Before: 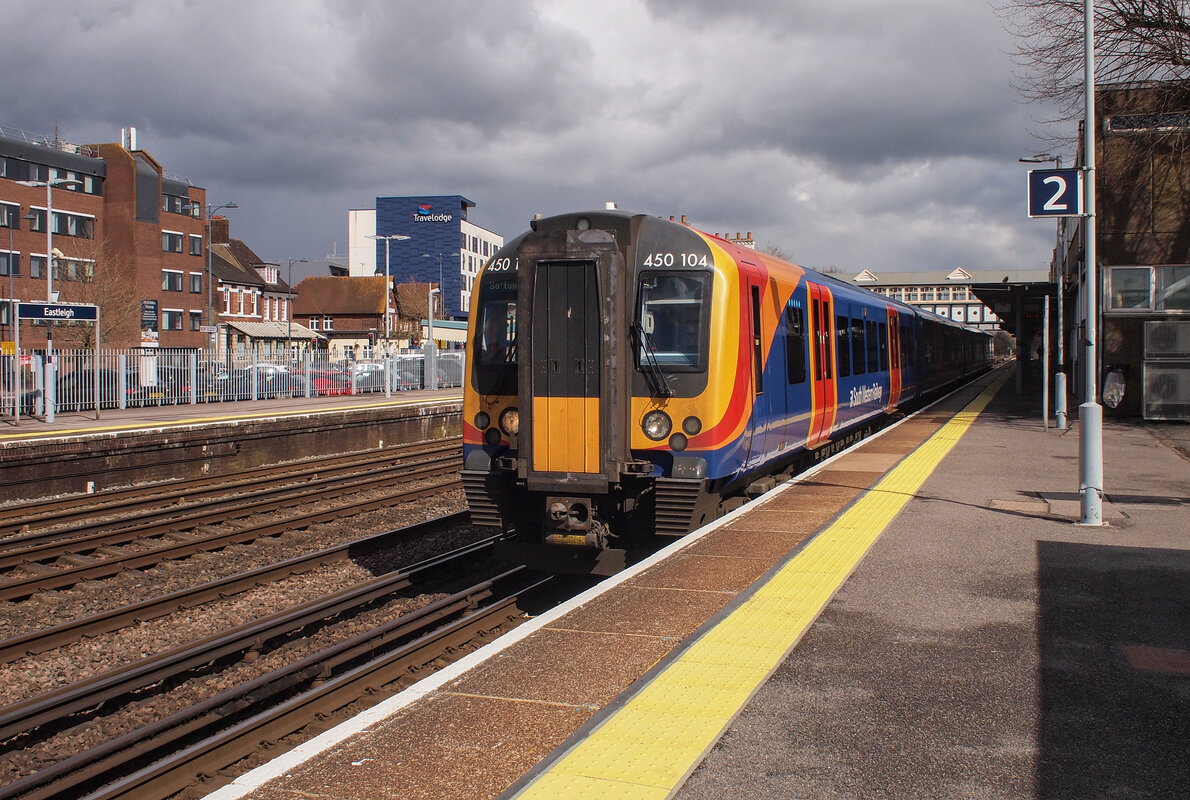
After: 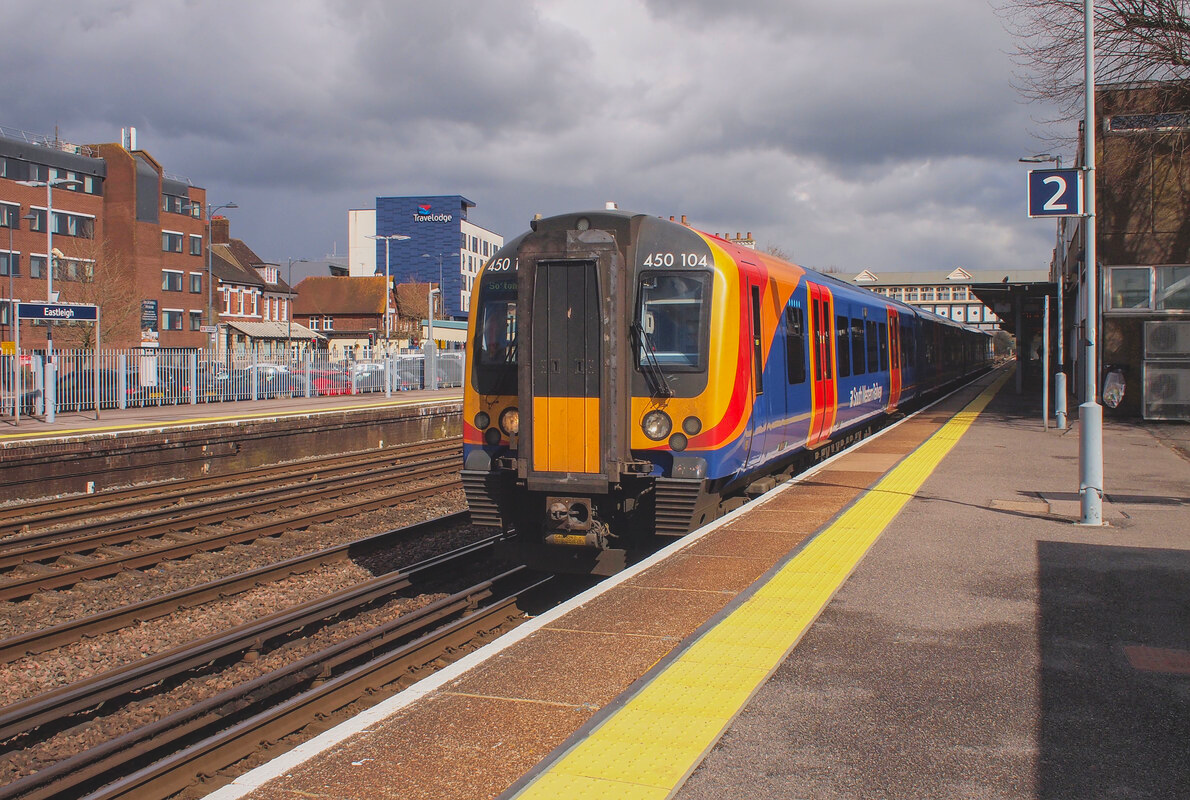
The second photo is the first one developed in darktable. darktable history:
contrast brightness saturation: contrast -0.15, brightness 0.05, saturation -0.12
color correction: saturation 1.34
white balance: emerald 1
